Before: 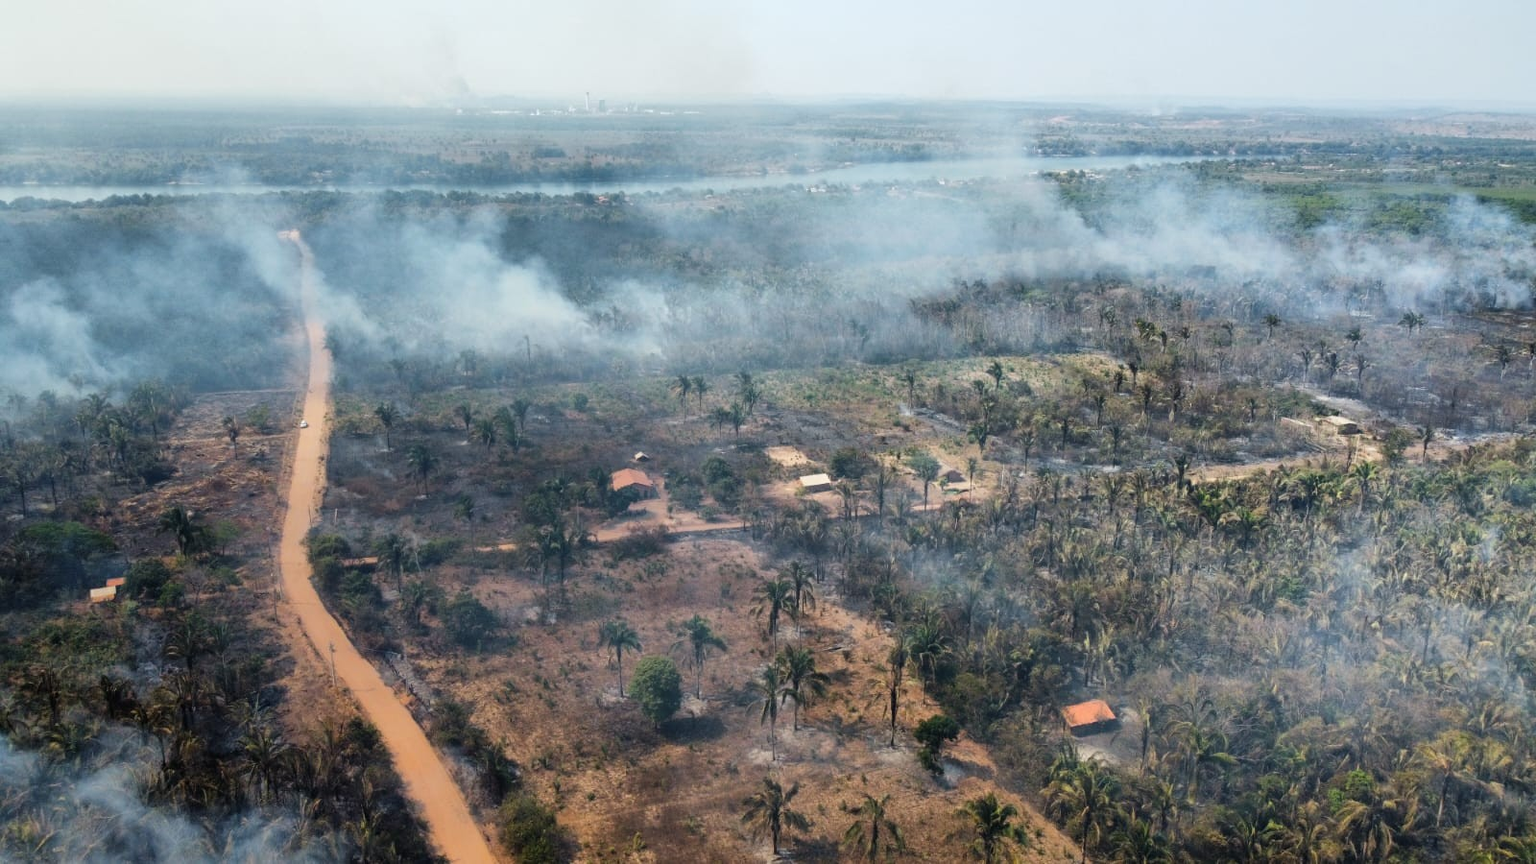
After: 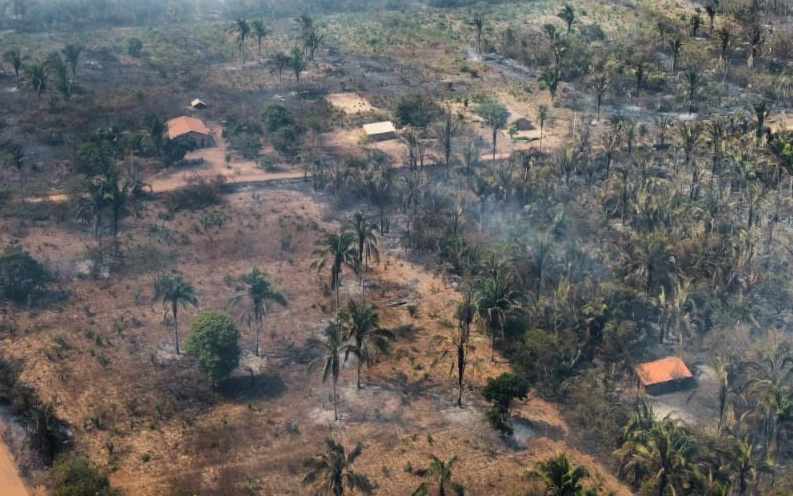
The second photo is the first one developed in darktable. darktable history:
crop: left 29.413%, top 41.386%, right 20.987%, bottom 3.503%
